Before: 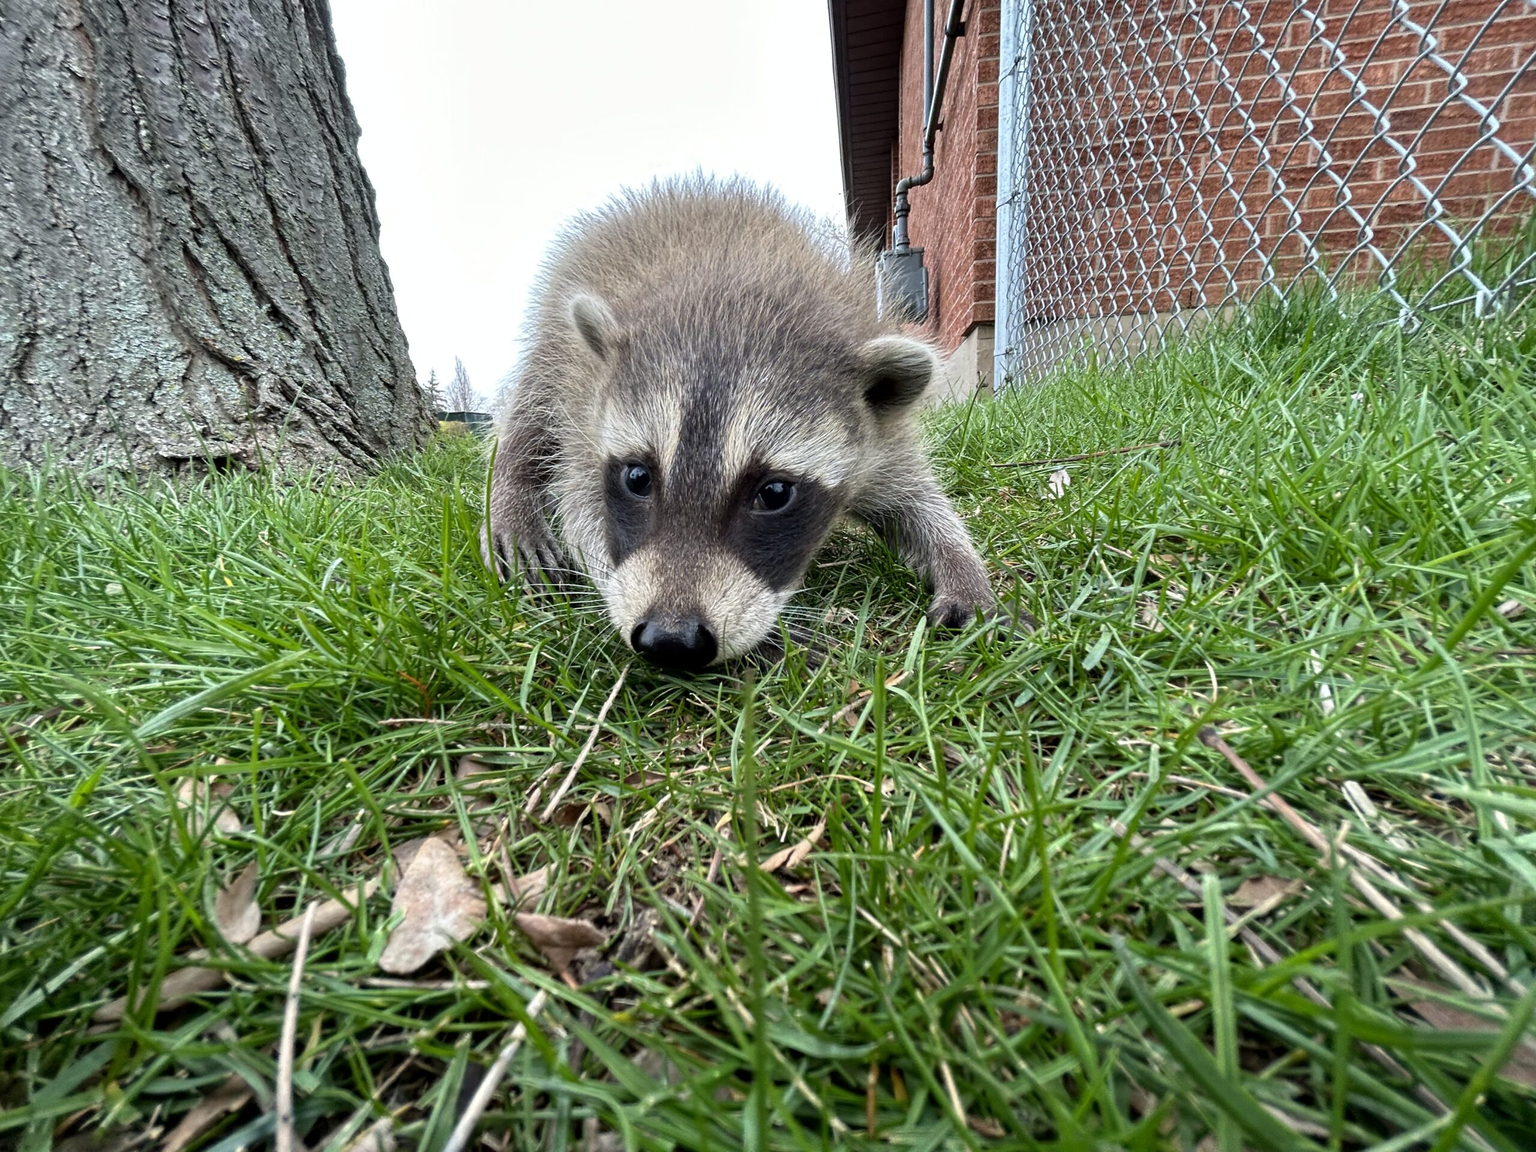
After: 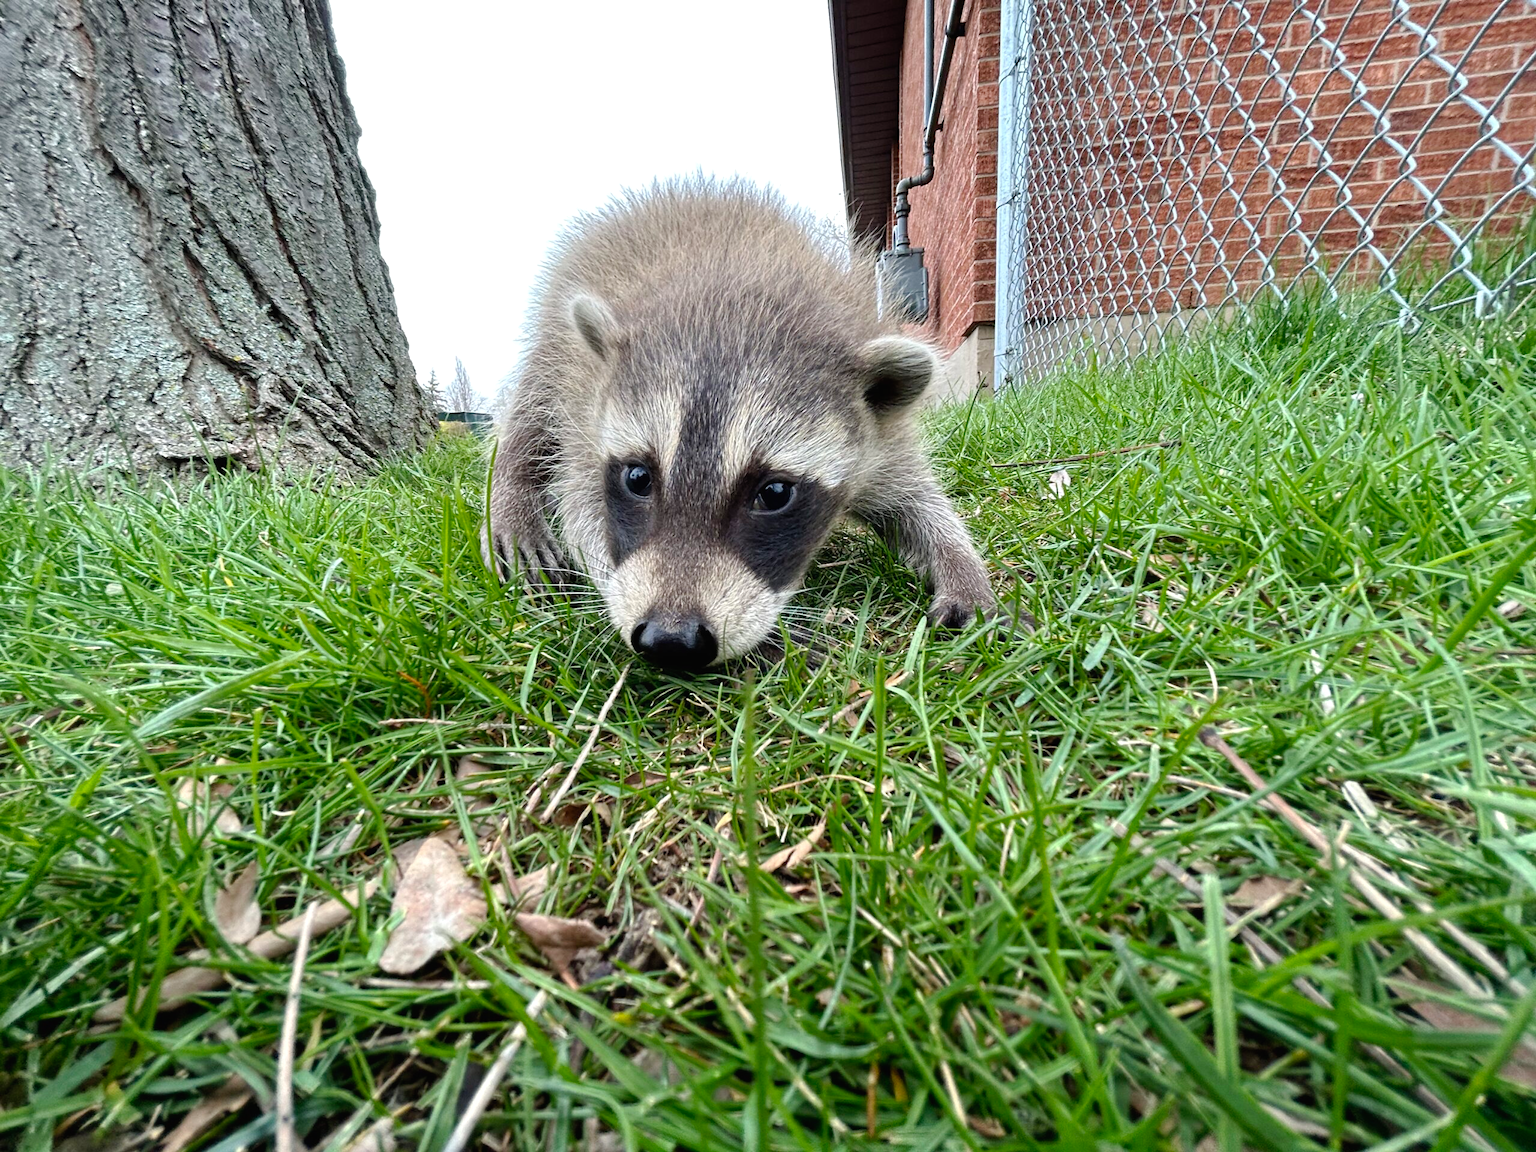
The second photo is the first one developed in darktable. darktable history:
tone curve: curves: ch0 [(0, 0.012) (0.036, 0.035) (0.274, 0.288) (0.504, 0.536) (0.844, 0.84) (1, 0.983)]; ch1 [(0, 0) (0.389, 0.403) (0.462, 0.486) (0.499, 0.498) (0.511, 0.502) (0.536, 0.547) (0.579, 0.578) (0.626, 0.645) (0.749, 0.781) (1, 1)]; ch2 [(0, 0) (0.457, 0.486) (0.5, 0.5) (0.557, 0.561) (0.614, 0.622) (0.704, 0.732) (1, 1)], preserve colors none
exposure: exposure 0.202 EV, compensate highlight preservation false
